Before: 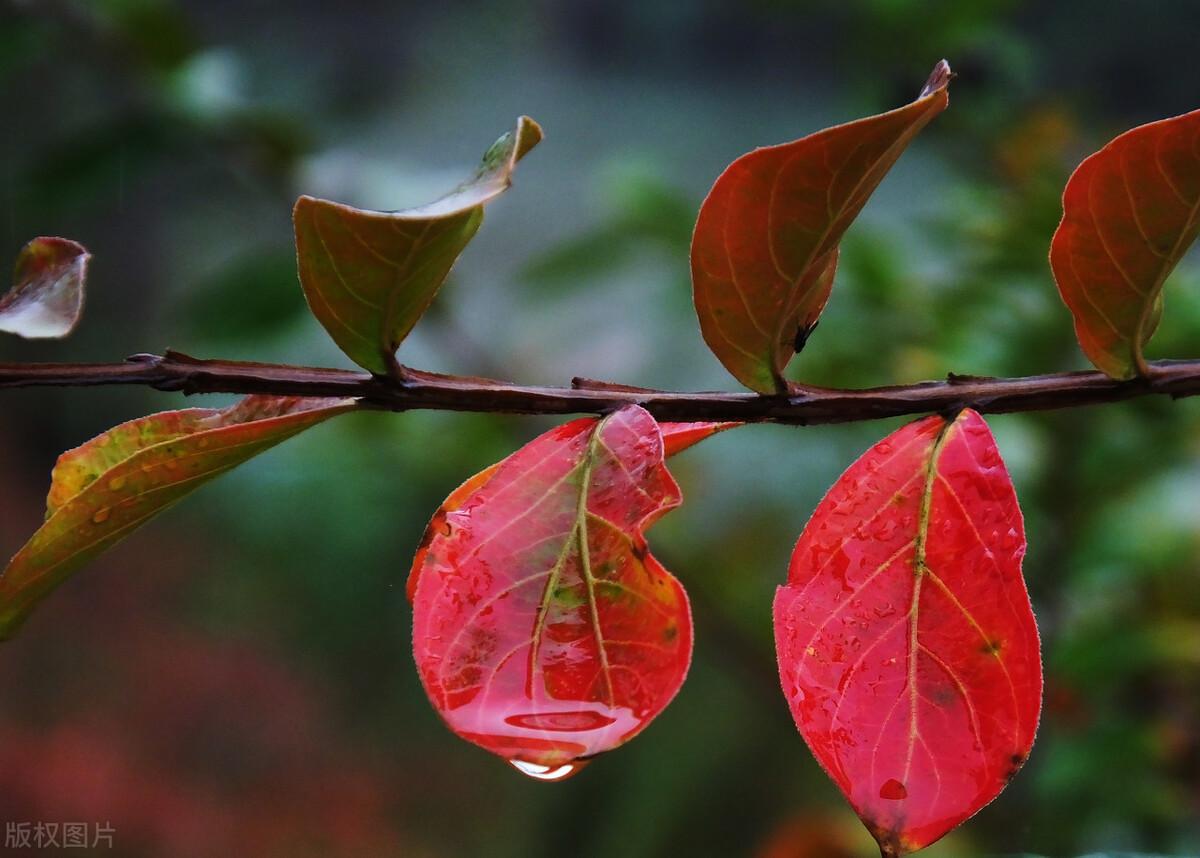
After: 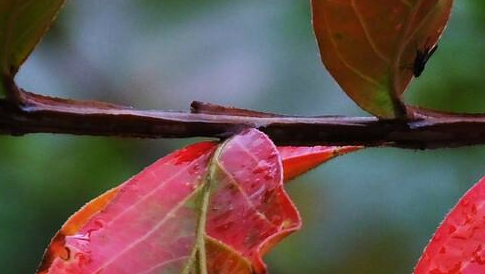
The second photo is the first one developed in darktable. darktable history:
white balance: red 1.004, blue 1.096
crop: left 31.751%, top 32.172%, right 27.8%, bottom 35.83%
